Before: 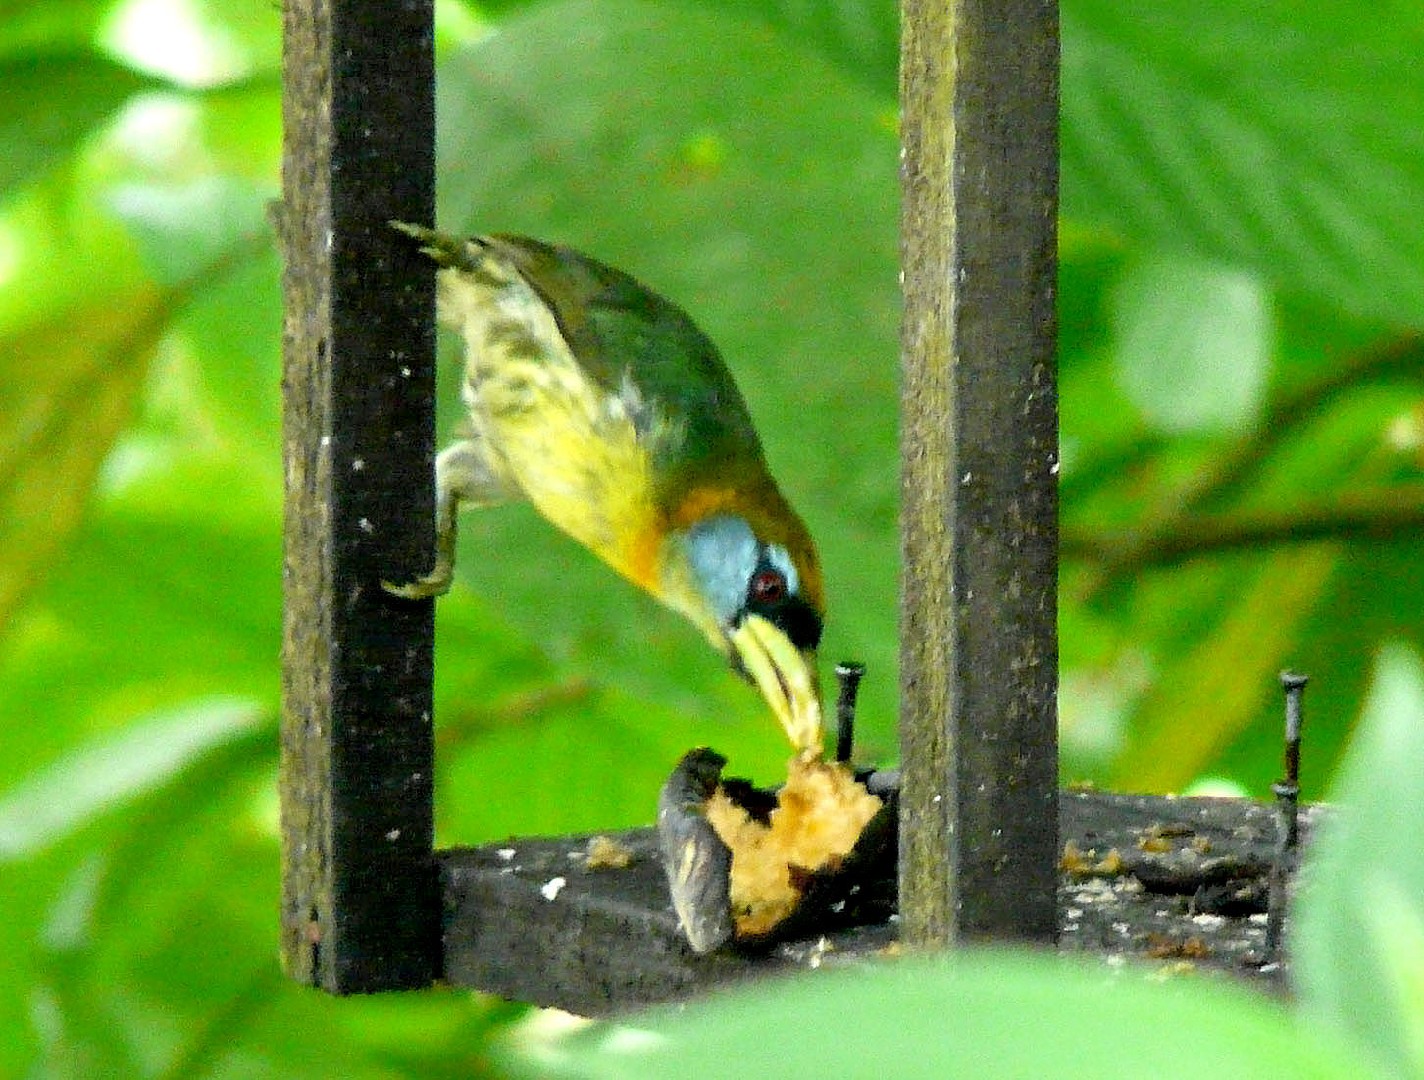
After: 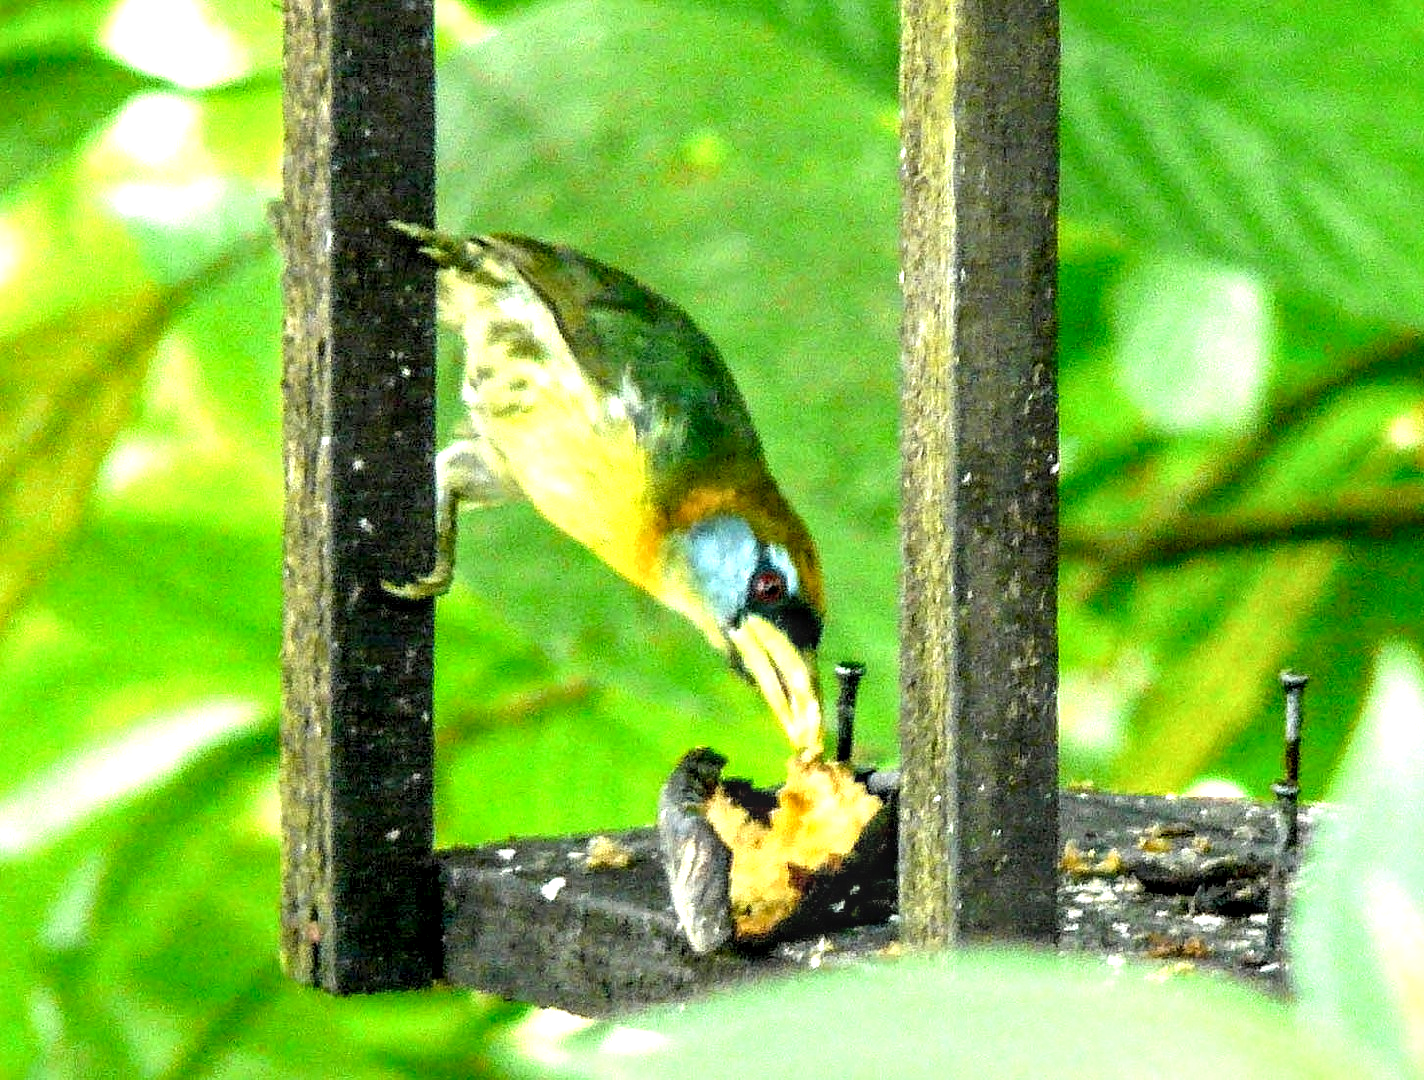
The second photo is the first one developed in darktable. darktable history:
rotate and perspective: crop left 0, crop top 0
local contrast: highlights 20%, detail 150%
exposure: black level correction 0, exposure 0.877 EV, compensate exposure bias true, compensate highlight preservation false
